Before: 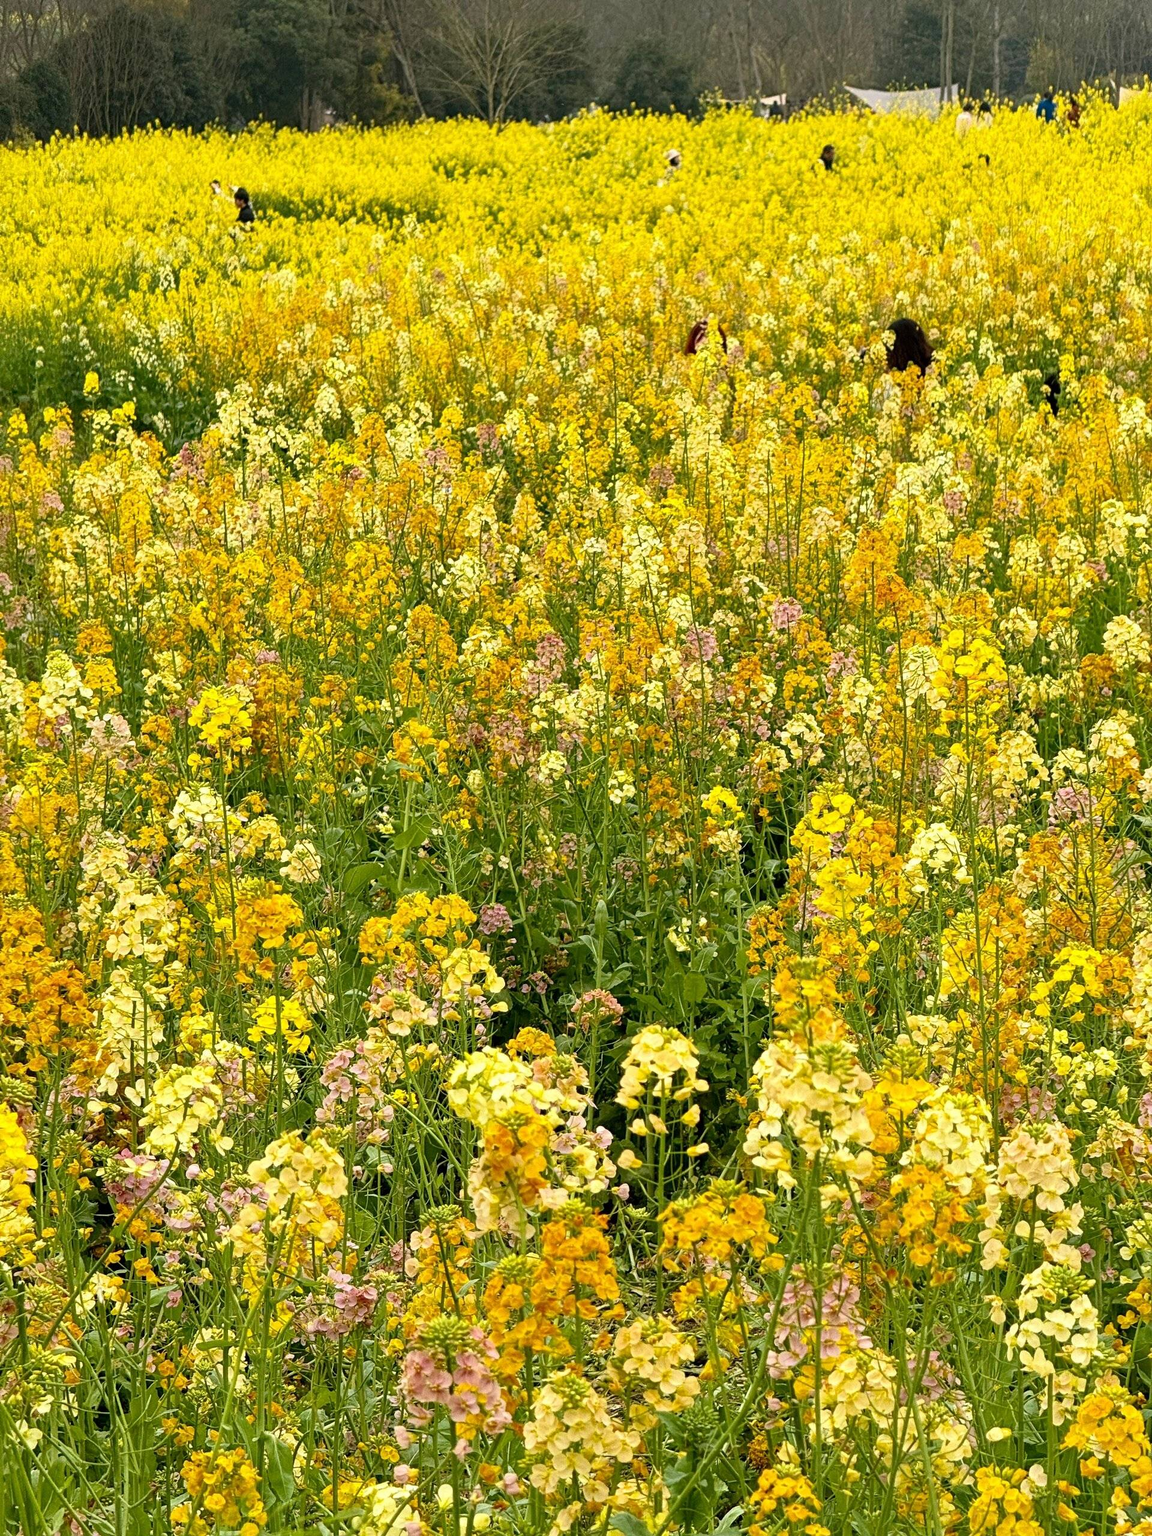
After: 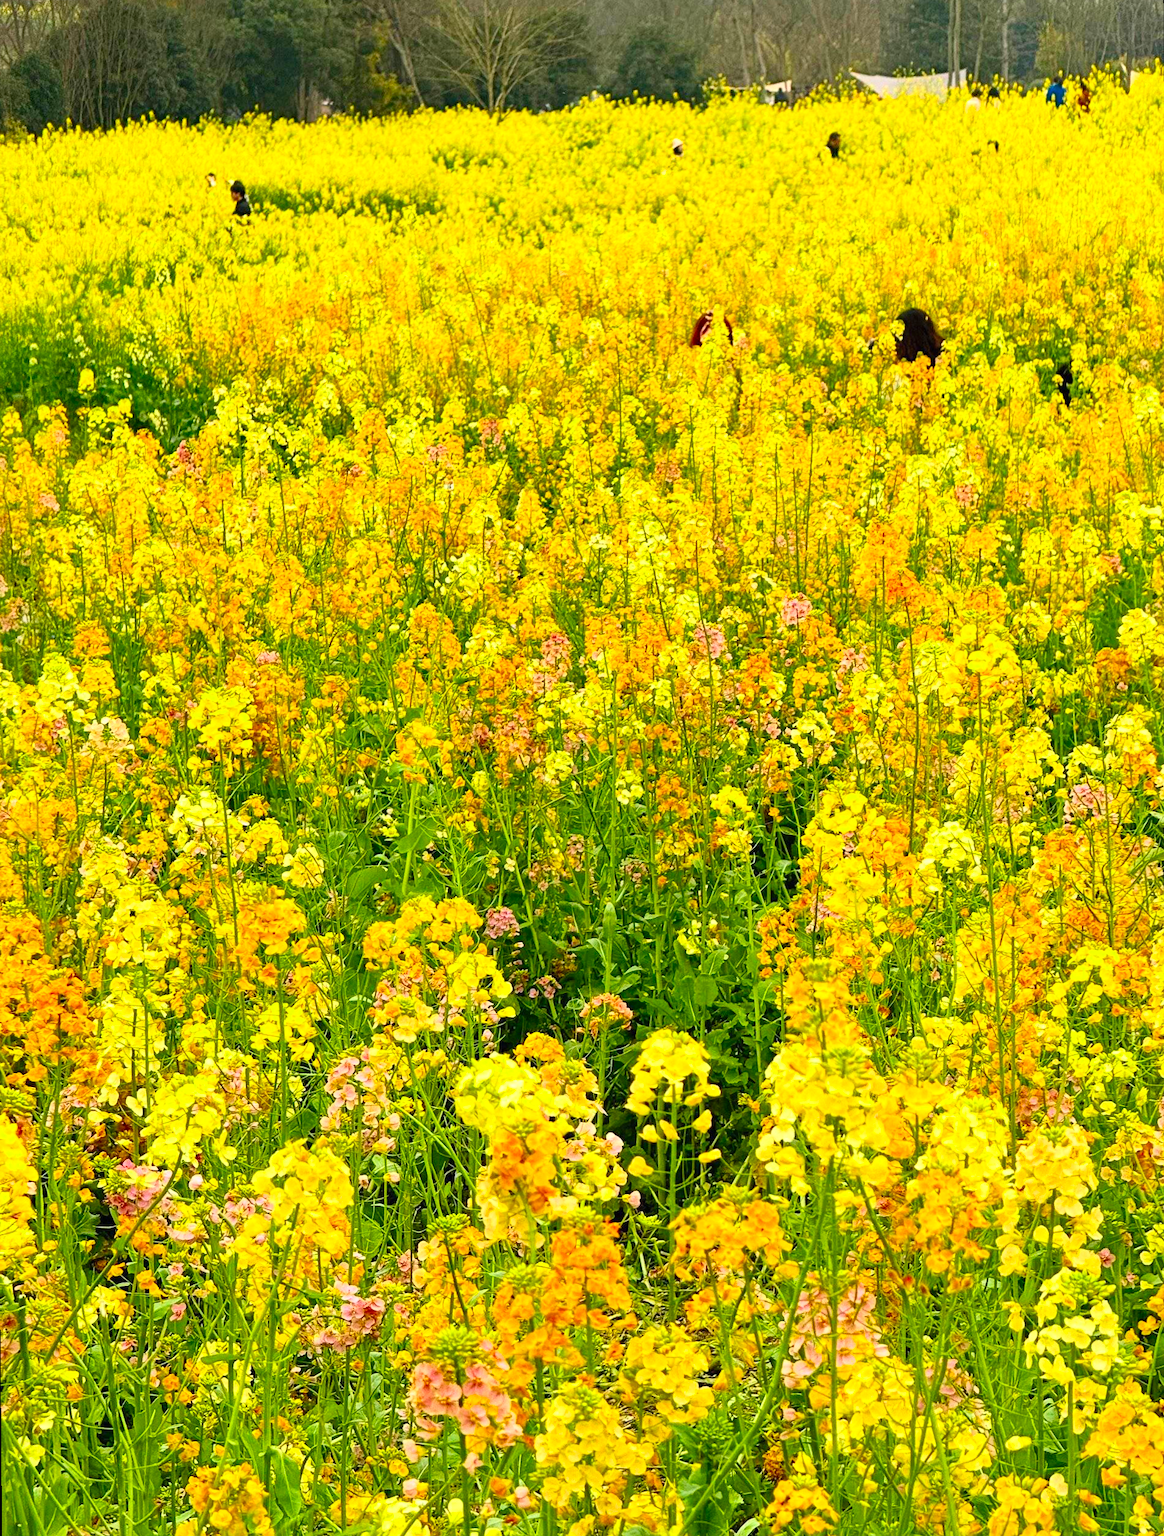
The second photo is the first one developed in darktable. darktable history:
rotate and perspective: rotation -0.45°, automatic cropping original format, crop left 0.008, crop right 0.992, crop top 0.012, crop bottom 0.988
contrast brightness saturation: contrast 0.2, brightness 0.2, saturation 0.8
